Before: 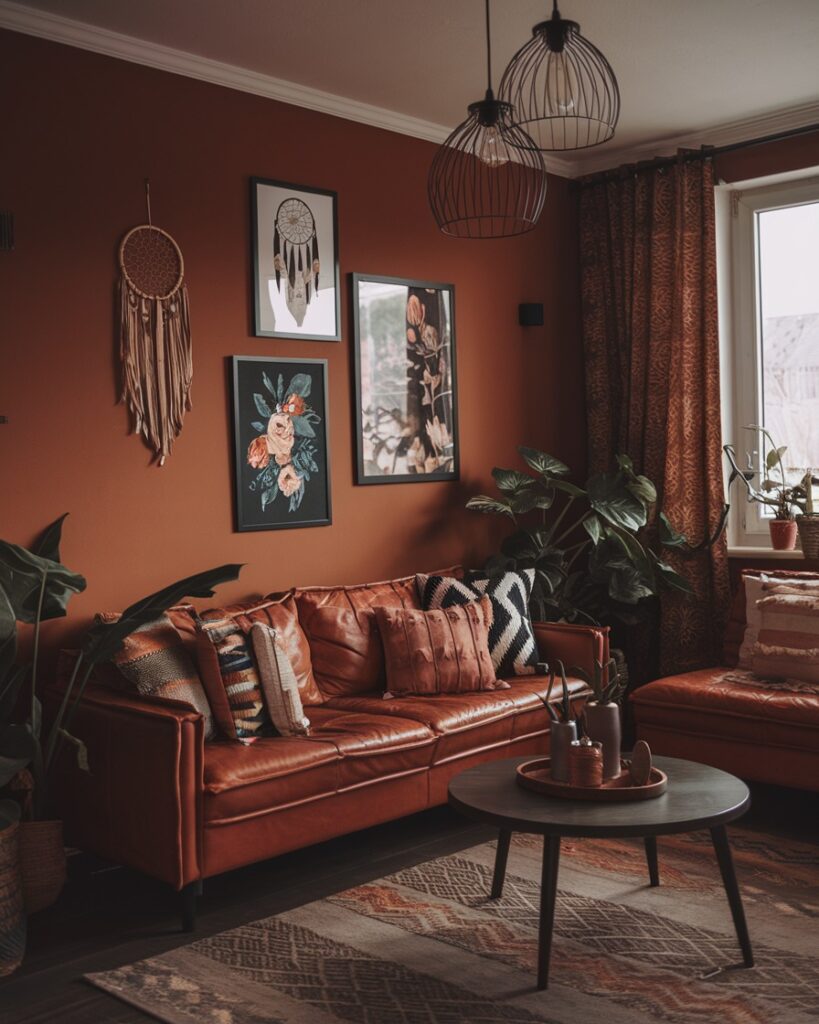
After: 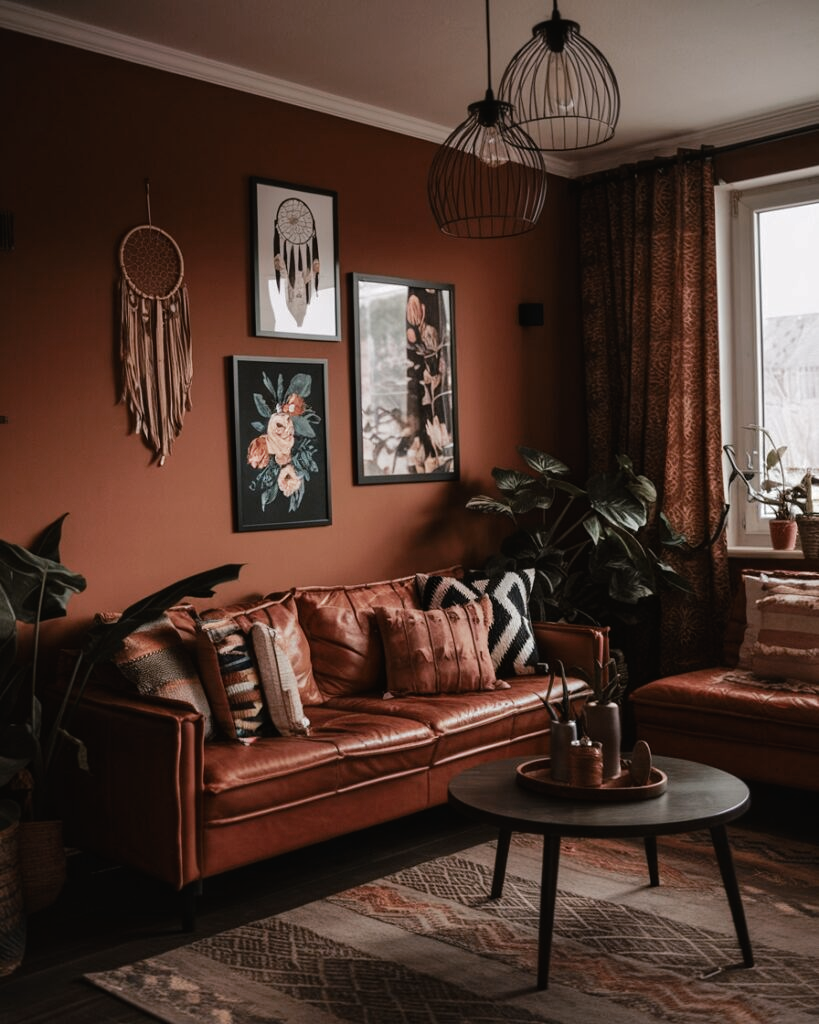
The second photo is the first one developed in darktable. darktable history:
tone curve: curves: ch0 [(0, 0) (0.003, 0.003) (0.011, 0.003) (0.025, 0.007) (0.044, 0.014) (0.069, 0.02) (0.1, 0.03) (0.136, 0.054) (0.177, 0.099) (0.224, 0.156) (0.277, 0.227) (0.335, 0.302) (0.399, 0.375) (0.468, 0.456) (0.543, 0.54) (0.623, 0.625) (0.709, 0.717) (0.801, 0.807) (0.898, 0.895) (1, 1)], preserve colors none
color look up table: target L [86.64, 76.78, 74, 78.98, 75.6, 57.21, 68.4, 58.18, 60.34, 53, 44.1, 28.72, 21.18, 16.82, 201.64, 105.77, 76.41, 81.04, 68.89, 62.48, 65.93, 53.69, 62.33, 47.19, 48.06, 43.67, 34.46, 29.96, 15.08, 84.56, 78.16, 76.74, 74.85, 66.45, 58.65, 54.27, 45.38, 53.47, 45.77, 36.15, 27.3, 32.89, 15.47, 0.592, 86.84, 72.88, 63.25, 58.81, 37.32], target a [-11.7, -12.57, -18.77, -46.87, 1.337, -47.47, -0.24, -43.86, -20.73, -18.08, -2.703, -22.64, -14.18, -0.261, 0, 0.001, -6.424, 3.246, 13.44, 18.23, 21.61, 30.31, 20.2, 48.92, 52.86, 48.85, 33.89, 24.62, 17.07, -0.134, 12.58, 7.019, 21.09, 35.81, 37.61, 43.72, 12.68, 41.32, -1.455, -0.158, 26.32, 17.92, 8.091, -0.371, -14.36, -23.53, -37.49, -2.824, -7.781], target b [12.88, 52.13, 47.21, -6.088, 54.96, 40.99, 7.167, 21.74, 21.21, 40.4, 30.57, 20.81, 3.115, 18.62, -0.001, -0.004, 40.45, 20.94, 19.74, 49.74, 10.15, 44.8, 35.43, 11.97, 12.99, 35.54, 15.37, 26.66, 19.53, 0.496, -6.185, -14.43, -25.07, -23.1, 0.134, -22.64, -14.36, -47.97, -45.76, 0.583, -1.864, -56.23, -15.83, 0.885, -10.76, -26.4, -3.328, -13.16, -21.61], num patches 49
